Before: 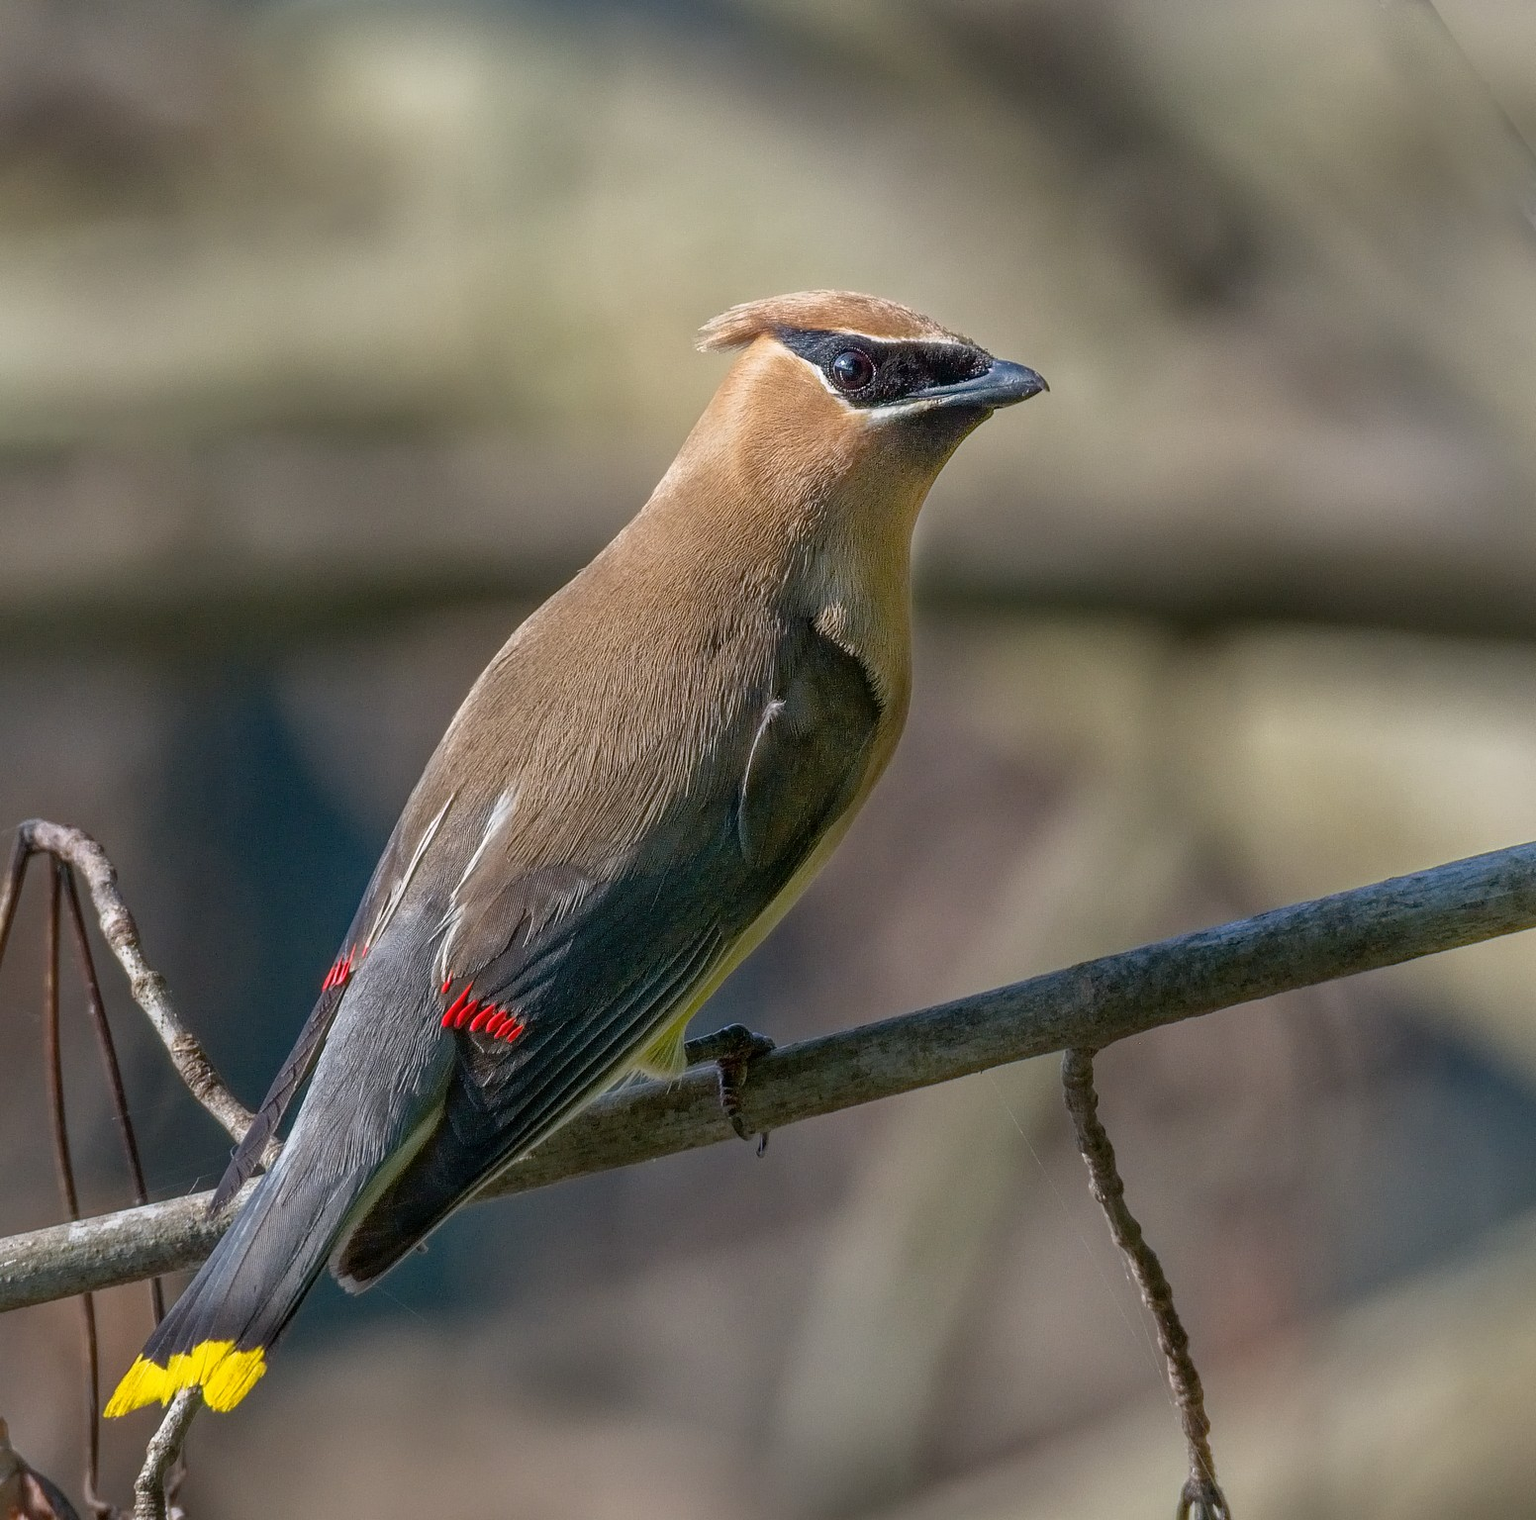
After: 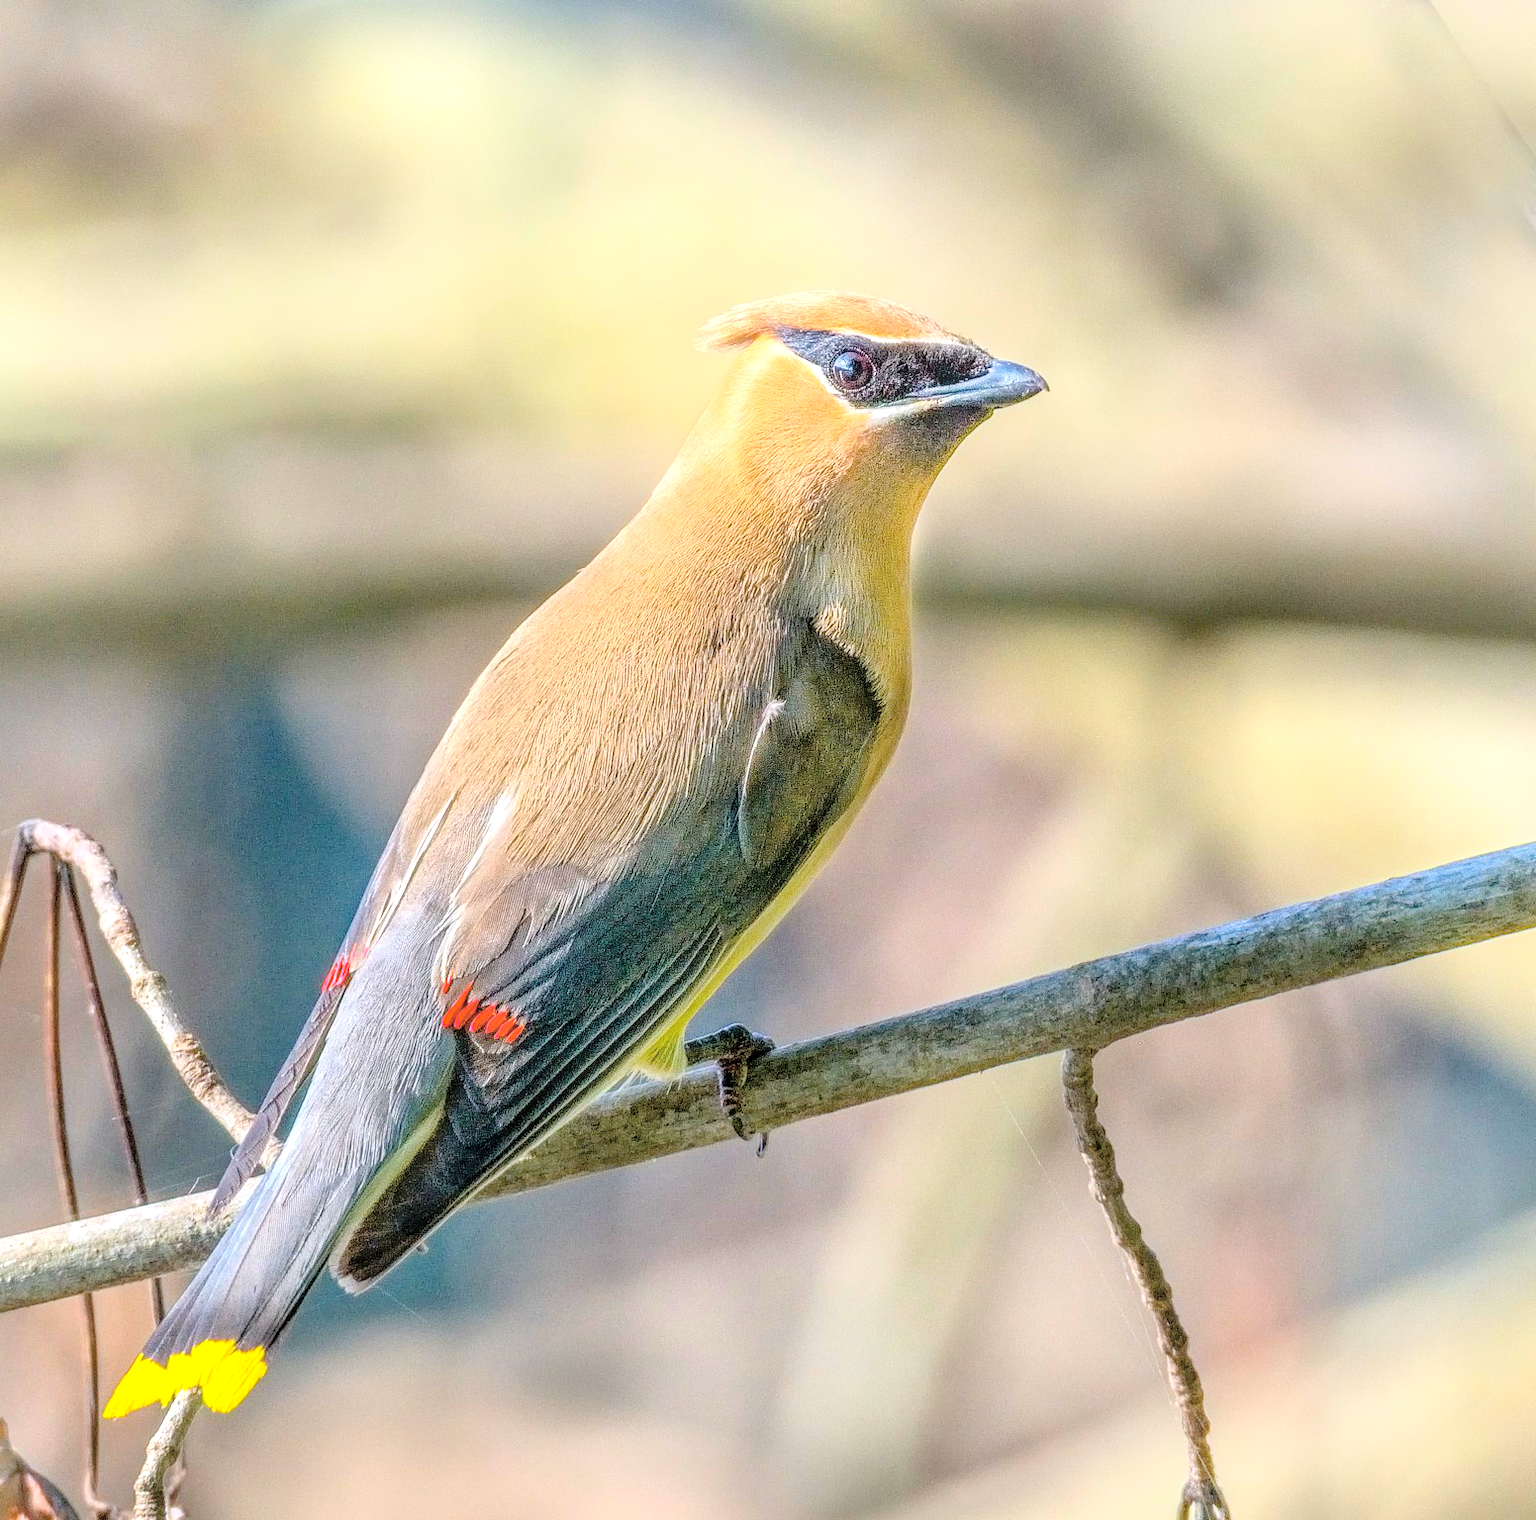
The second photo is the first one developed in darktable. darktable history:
tone curve: curves: ch0 [(0, 0) (0.169, 0.367) (0.635, 0.859) (1, 1)], color space Lab, independent channels, preserve colors none
color balance rgb: linear chroma grading › global chroma 15%, perceptual saturation grading › global saturation 30%
exposure: black level correction 0.001, exposure 0.675 EV, compensate highlight preservation false
local contrast: highlights 0%, shadows 0%, detail 133%
